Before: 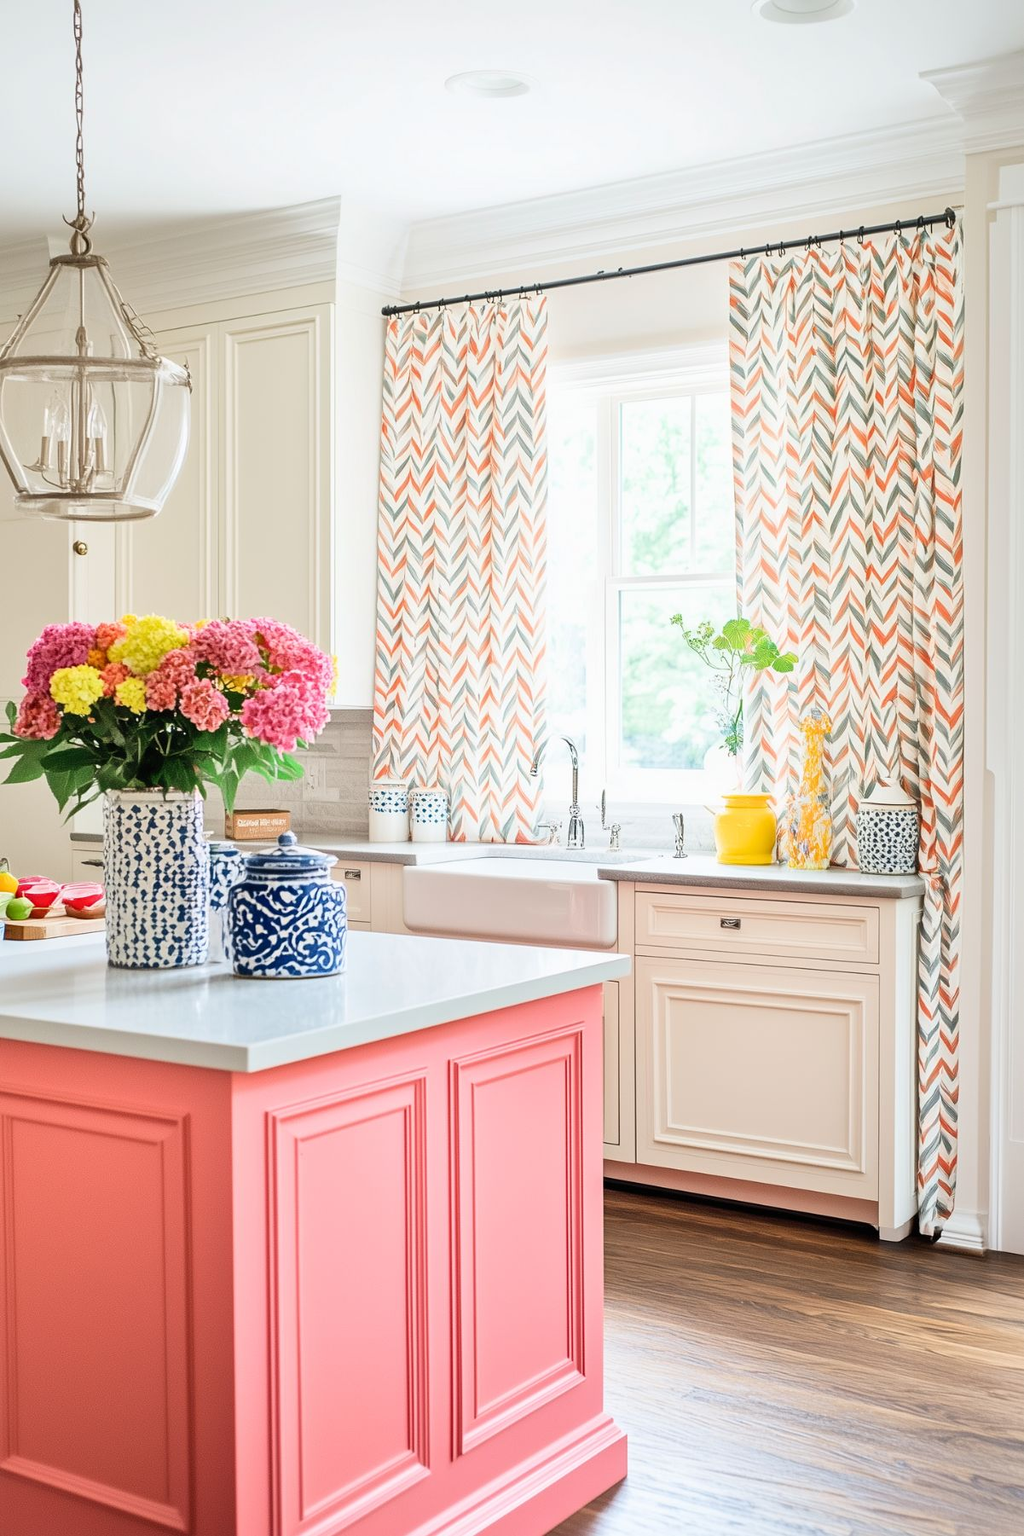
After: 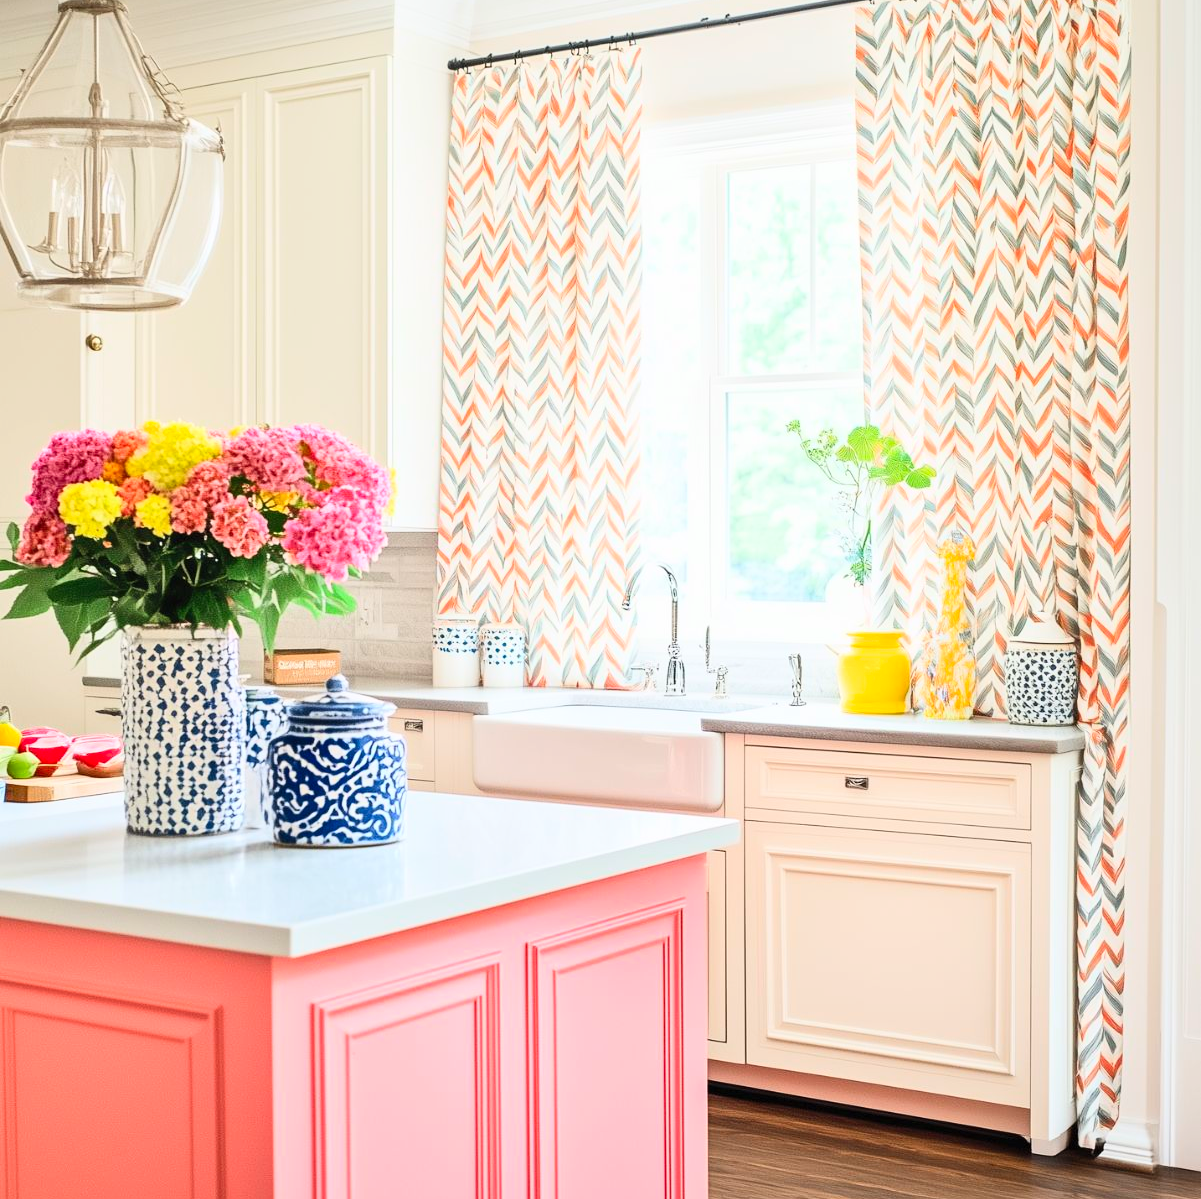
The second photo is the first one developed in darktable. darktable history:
contrast brightness saturation: contrast 0.196, brightness 0.155, saturation 0.229
crop: top 16.704%, bottom 16.686%
